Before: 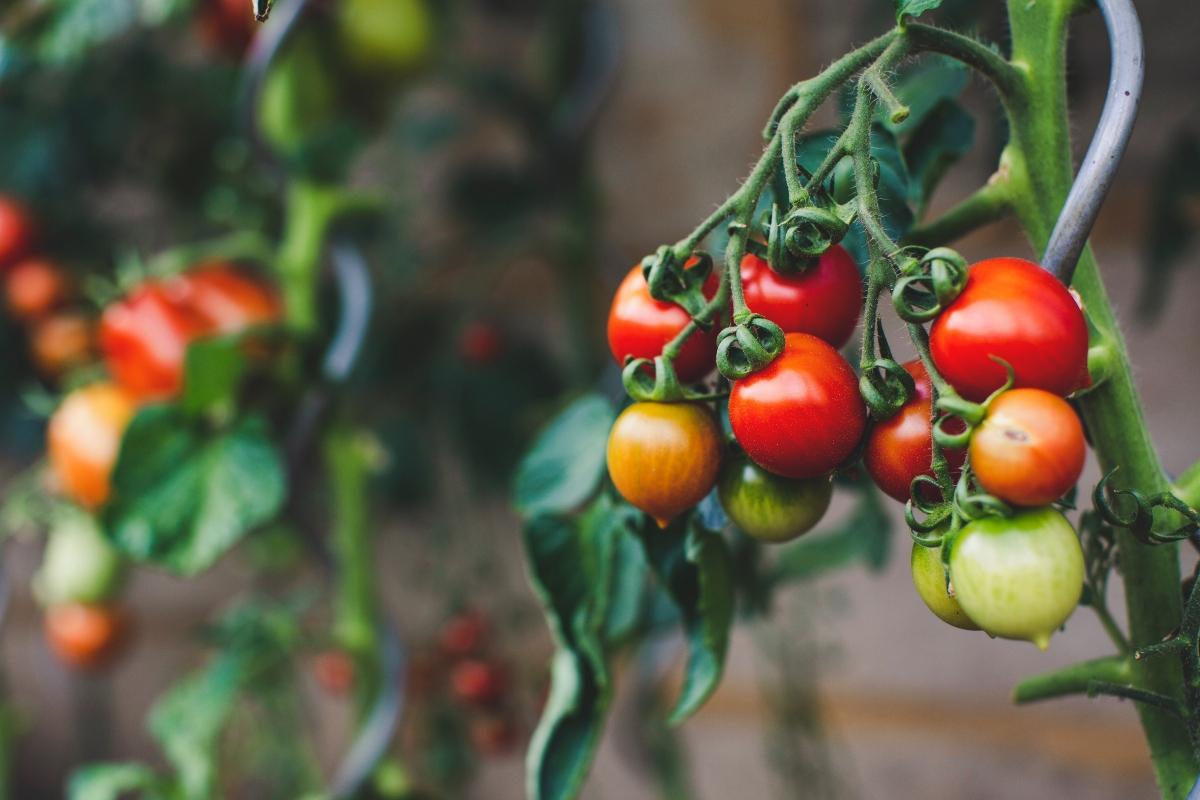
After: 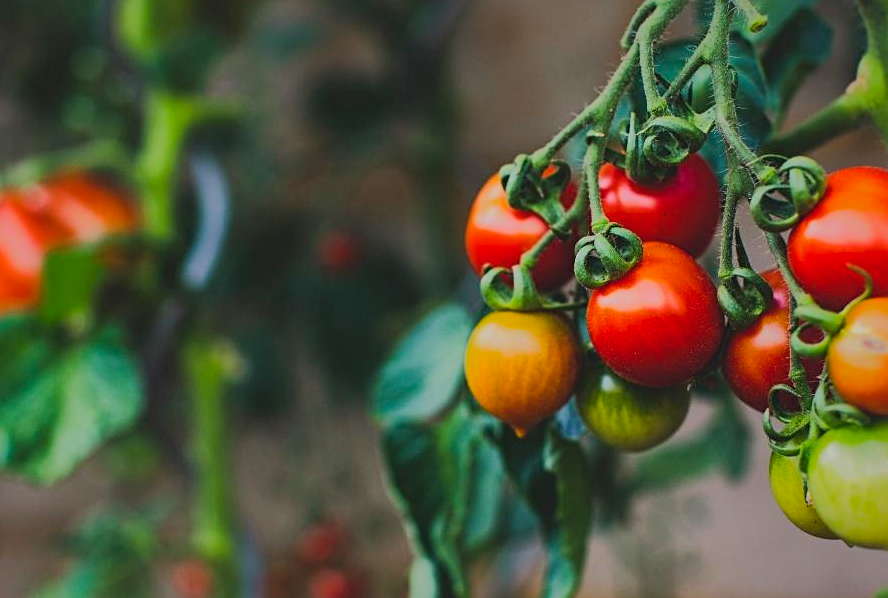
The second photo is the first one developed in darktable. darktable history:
color balance rgb: shadows lift › luminance -9.932%, shadows lift › chroma 0.772%, shadows lift › hue 115.48°, global offset › hue 168.68°, perceptual saturation grading › global saturation 16.145%, perceptual brilliance grading › highlights 5.486%, perceptual brilliance grading › shadows -10.234%, global vibrance 14.733%
crop and rotate: left 11.911%, top 11.402%, right 14.02%, bottom 13.8%
shadows and highlights: shadows 38.41, highlights -74.57
sharpen: radius 2.204, amount 0.389, threshold 0.028
tone equalizer: -8 EV -0.001 EV, -7 EV 0.005 EV, -6 EV -0.031 EV, -5 EV 0.021 EV, -4 EV -0.017 EV, -3 EV 0.005 EV, -2 EV -0.062 EV, -1 EV -0.308 EV, +0 EV -0.606 EV, edges refinement/feathering 500, mask exposure compensation -1.57 EV, preserve details no
